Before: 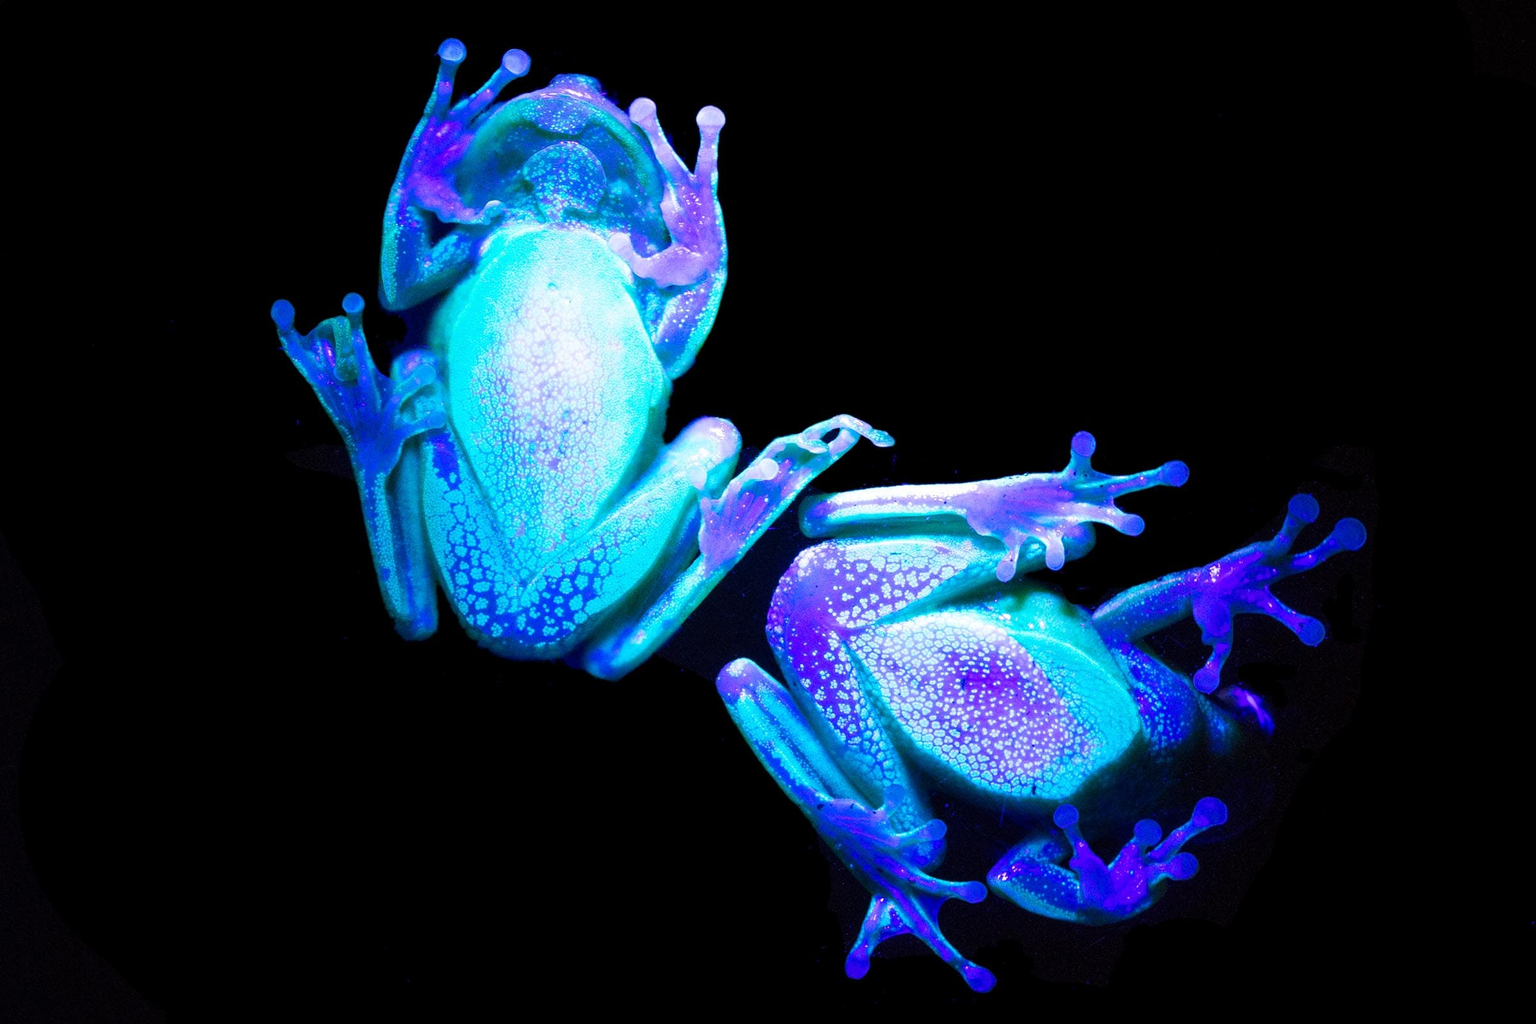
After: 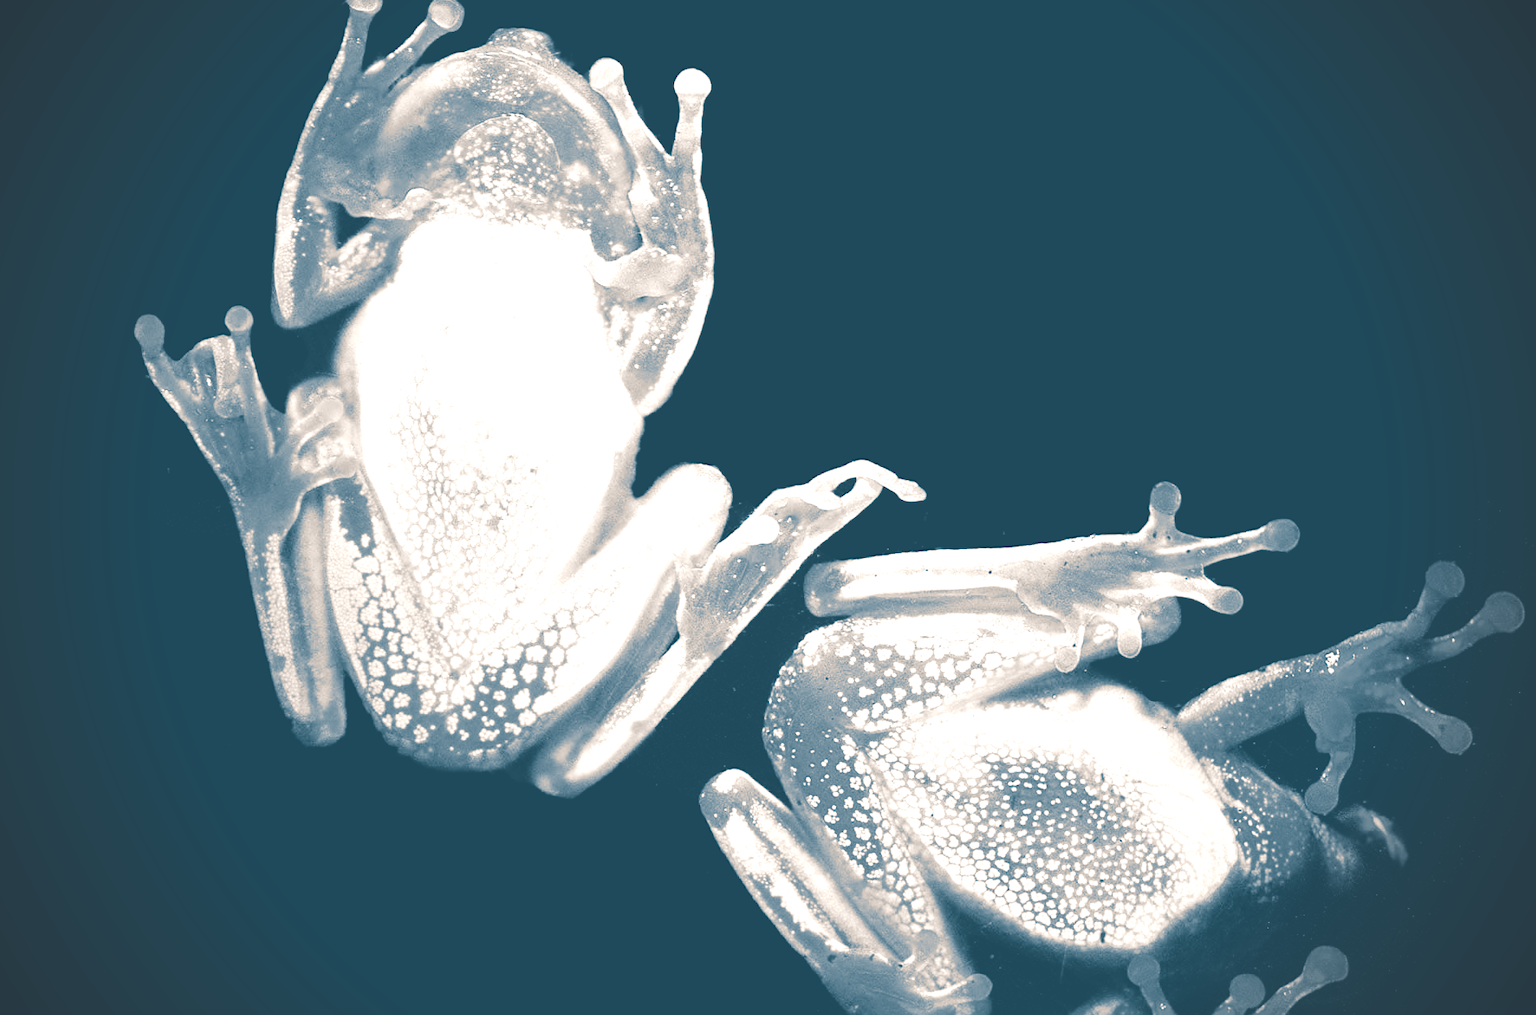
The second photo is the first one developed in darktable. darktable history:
vignetting: on, module defaults
crop and rotate: left 10.77%, top 5.1%, right 10.41%, bottom 16.76%
color balance rgb: perceptual saturation grading › global saturation 25%, global vibrance 20%
filmic rgb: hardness 4.17
split-toning: shadows › hue 212.4°, balance -70
colorize: hue 34.49°, saturation 35.33%, source mix 100%, lightness 55%, version 1
sharpen: on, module defaults
